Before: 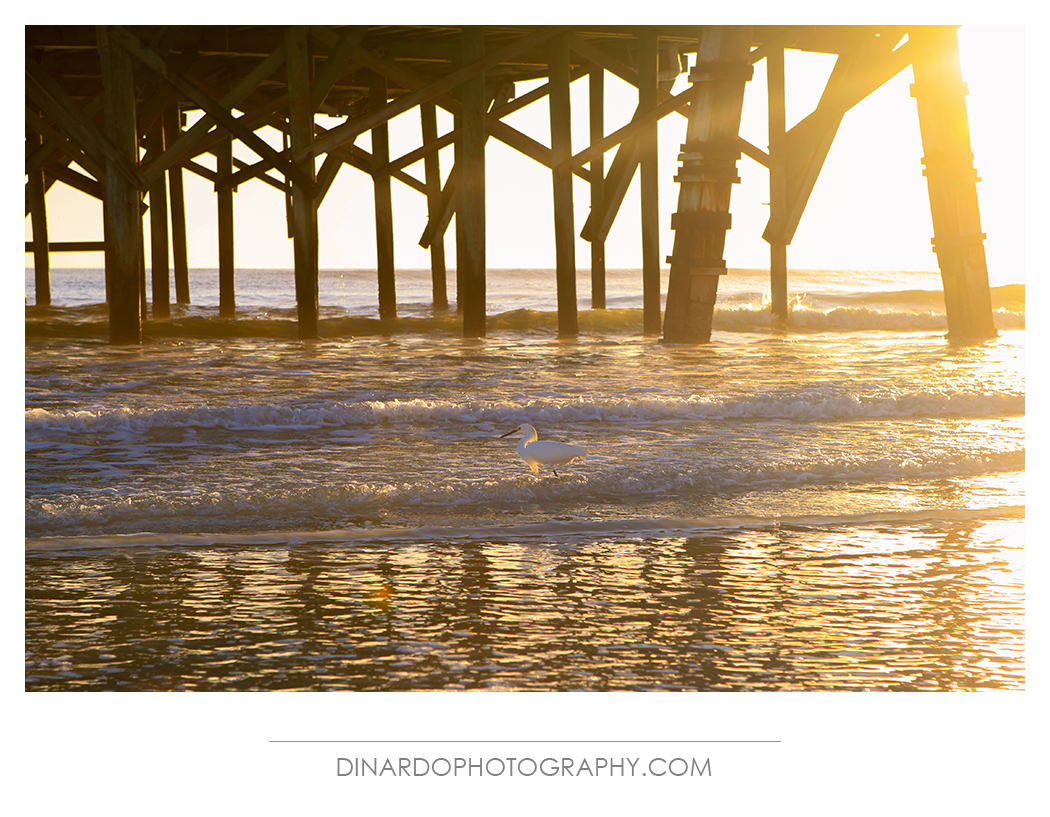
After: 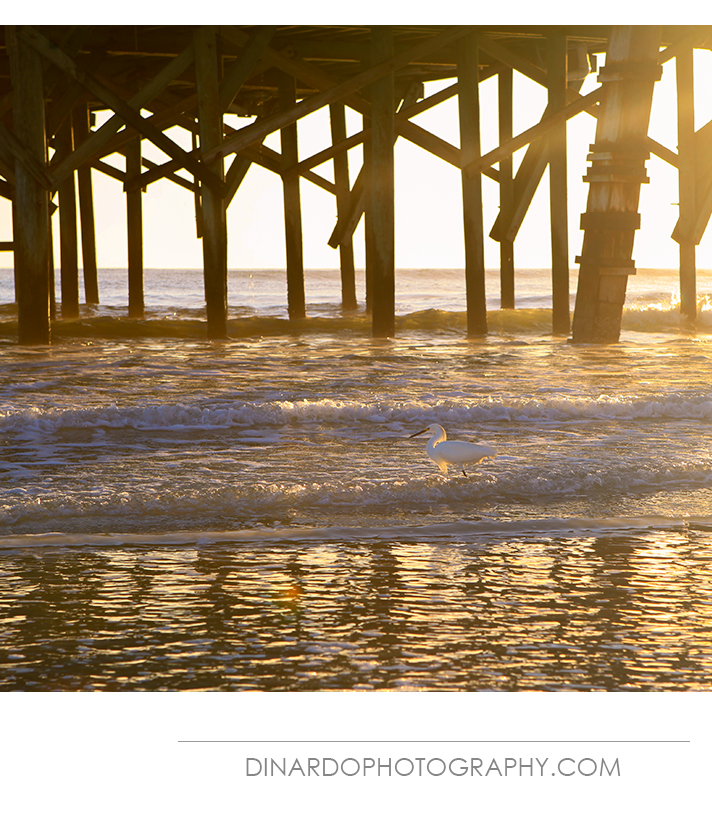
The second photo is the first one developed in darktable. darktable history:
crop and rotate: left 8.813%, right 23.349%
contrast brightness saturation: contrast 0.103, brightness 0.022, saturation 0.016
